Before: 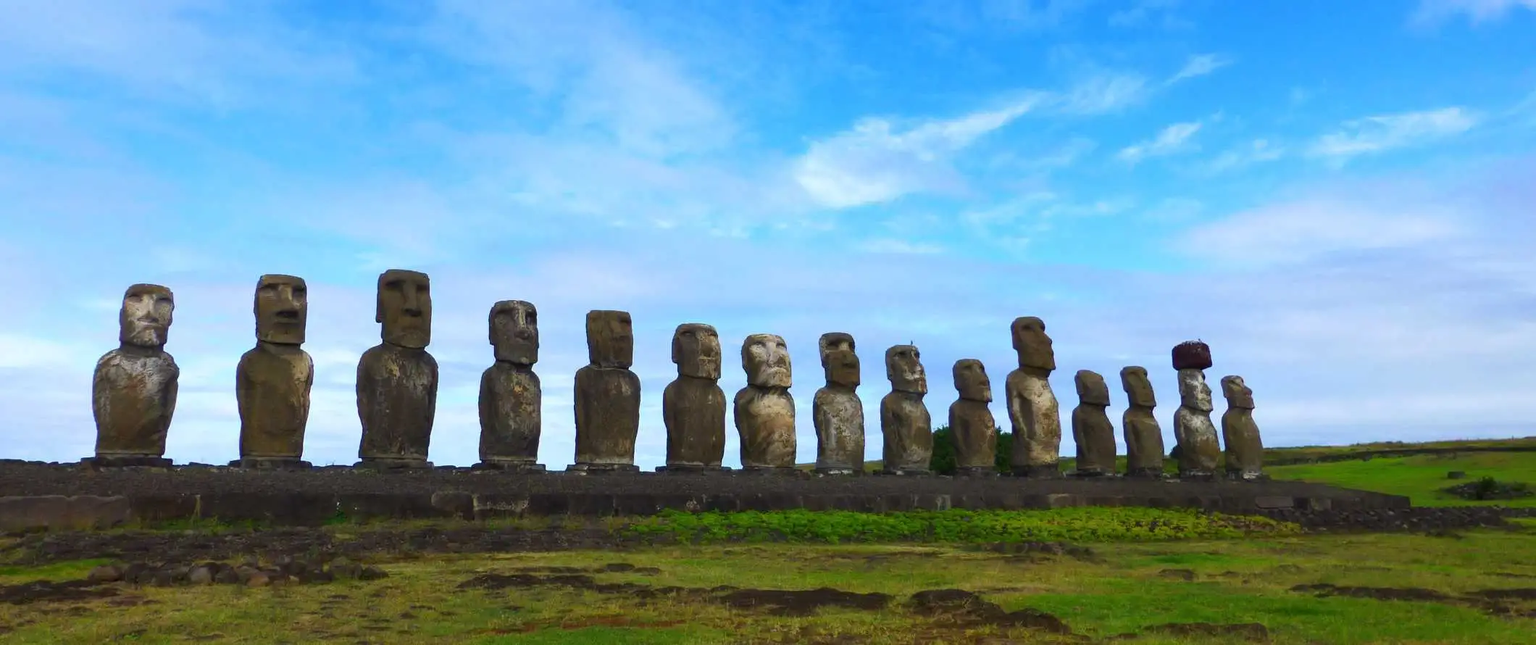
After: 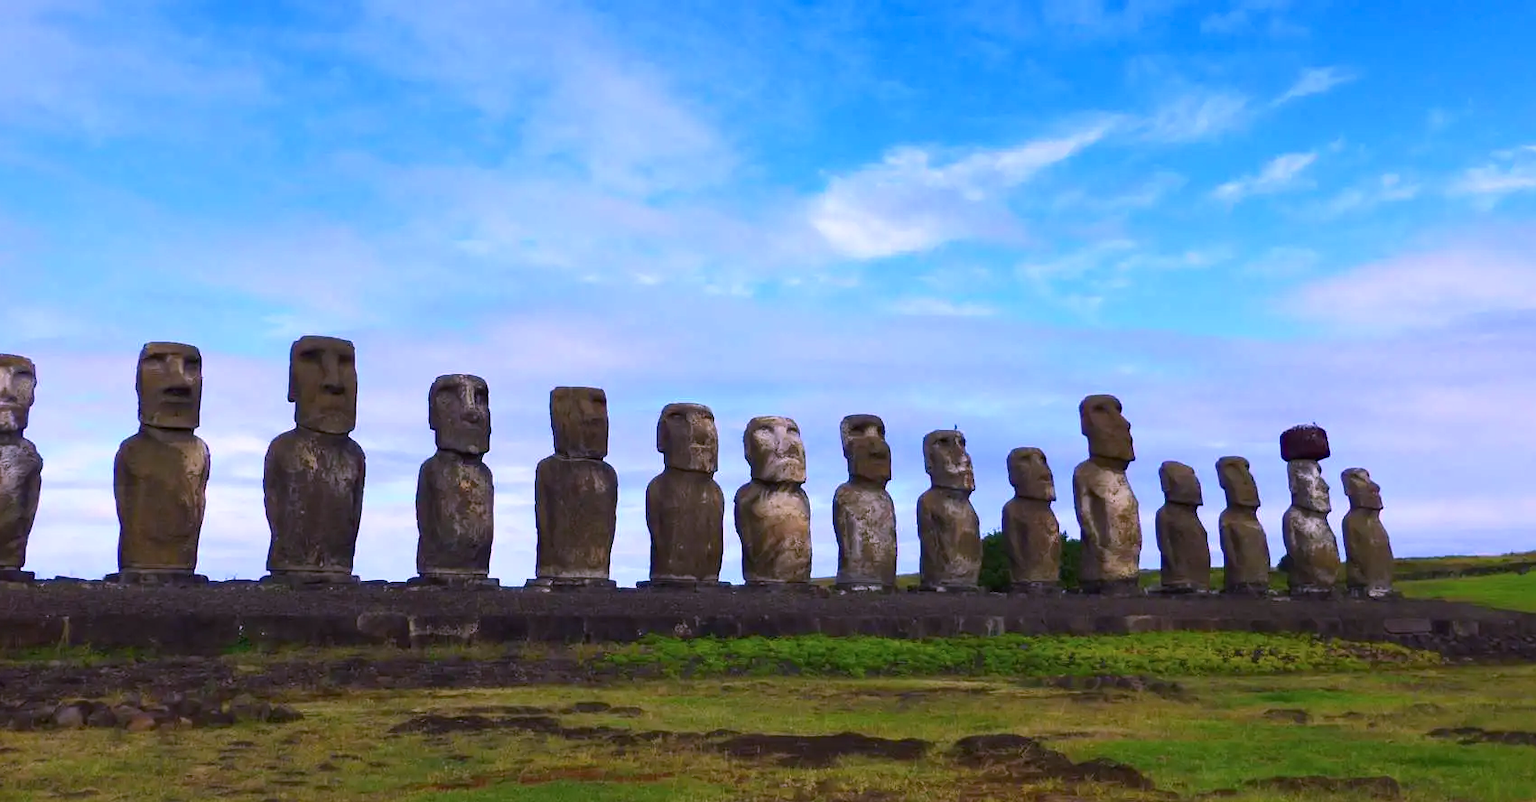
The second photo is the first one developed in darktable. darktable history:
crop and rotate: left 9.471%, right 10.275%
haze removal: compatibility mode true, adaptive false
color calibration: output R [1.063, -0.012, -0.003, 0], output B [-0.079, 0.047, 1, 0], illuminant as shot in camera, x 0.379, y 0.397, temperature 4139.88 K
